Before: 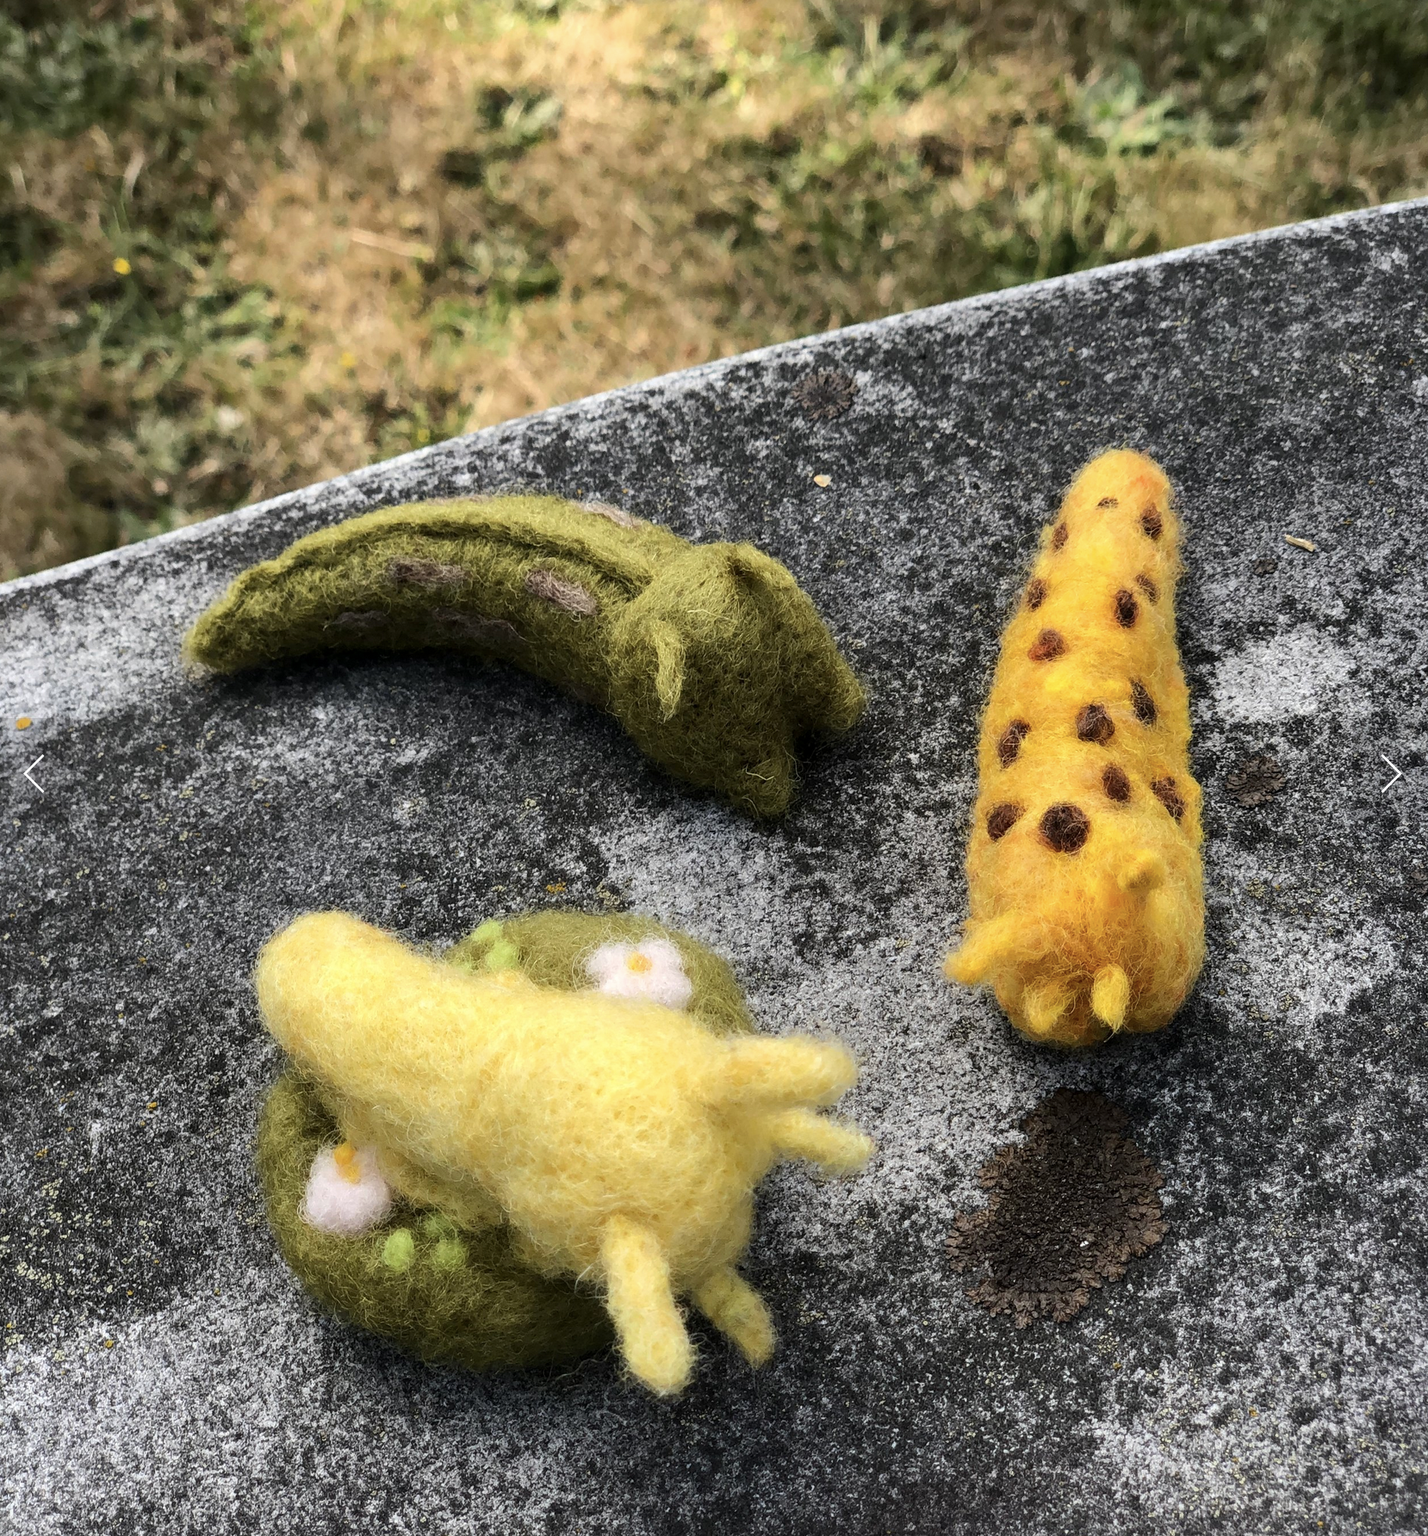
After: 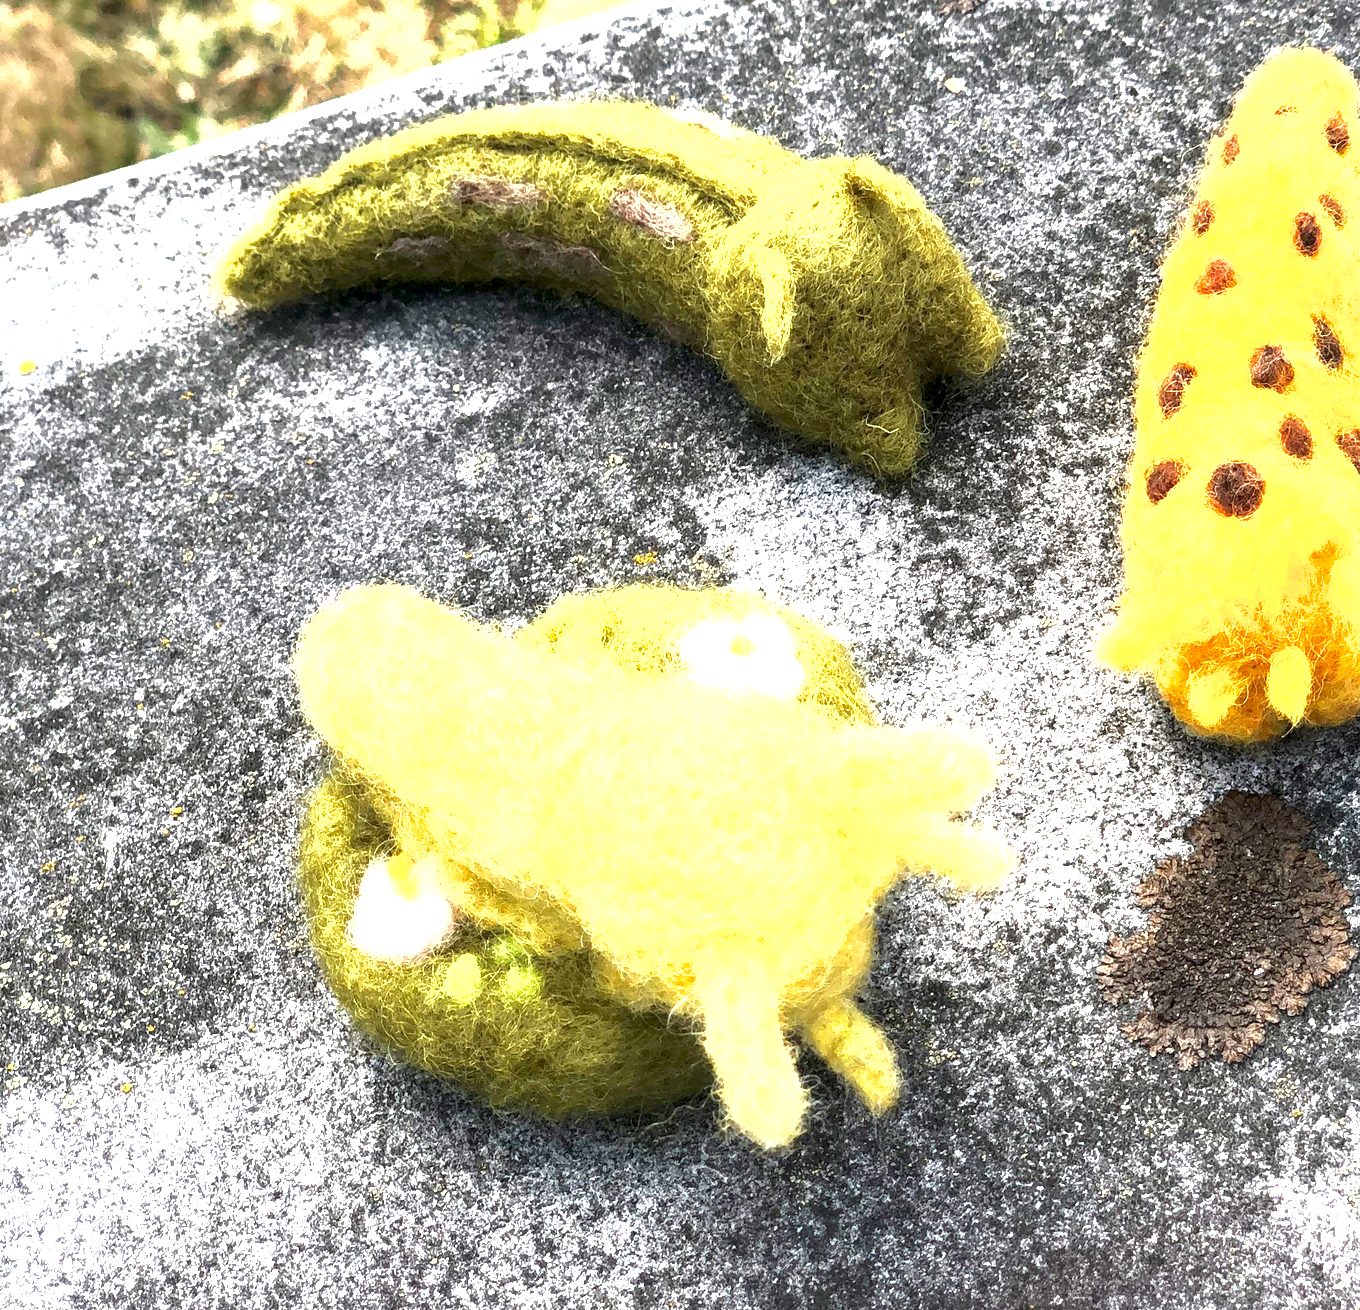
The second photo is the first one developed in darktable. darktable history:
crop: top 26.531%, right 17.959%
exposure: exposure 2.04 EV, compensate highlight preservation false
shadows and highlights: shadows 10, white point adjustment 1, highlights -40
